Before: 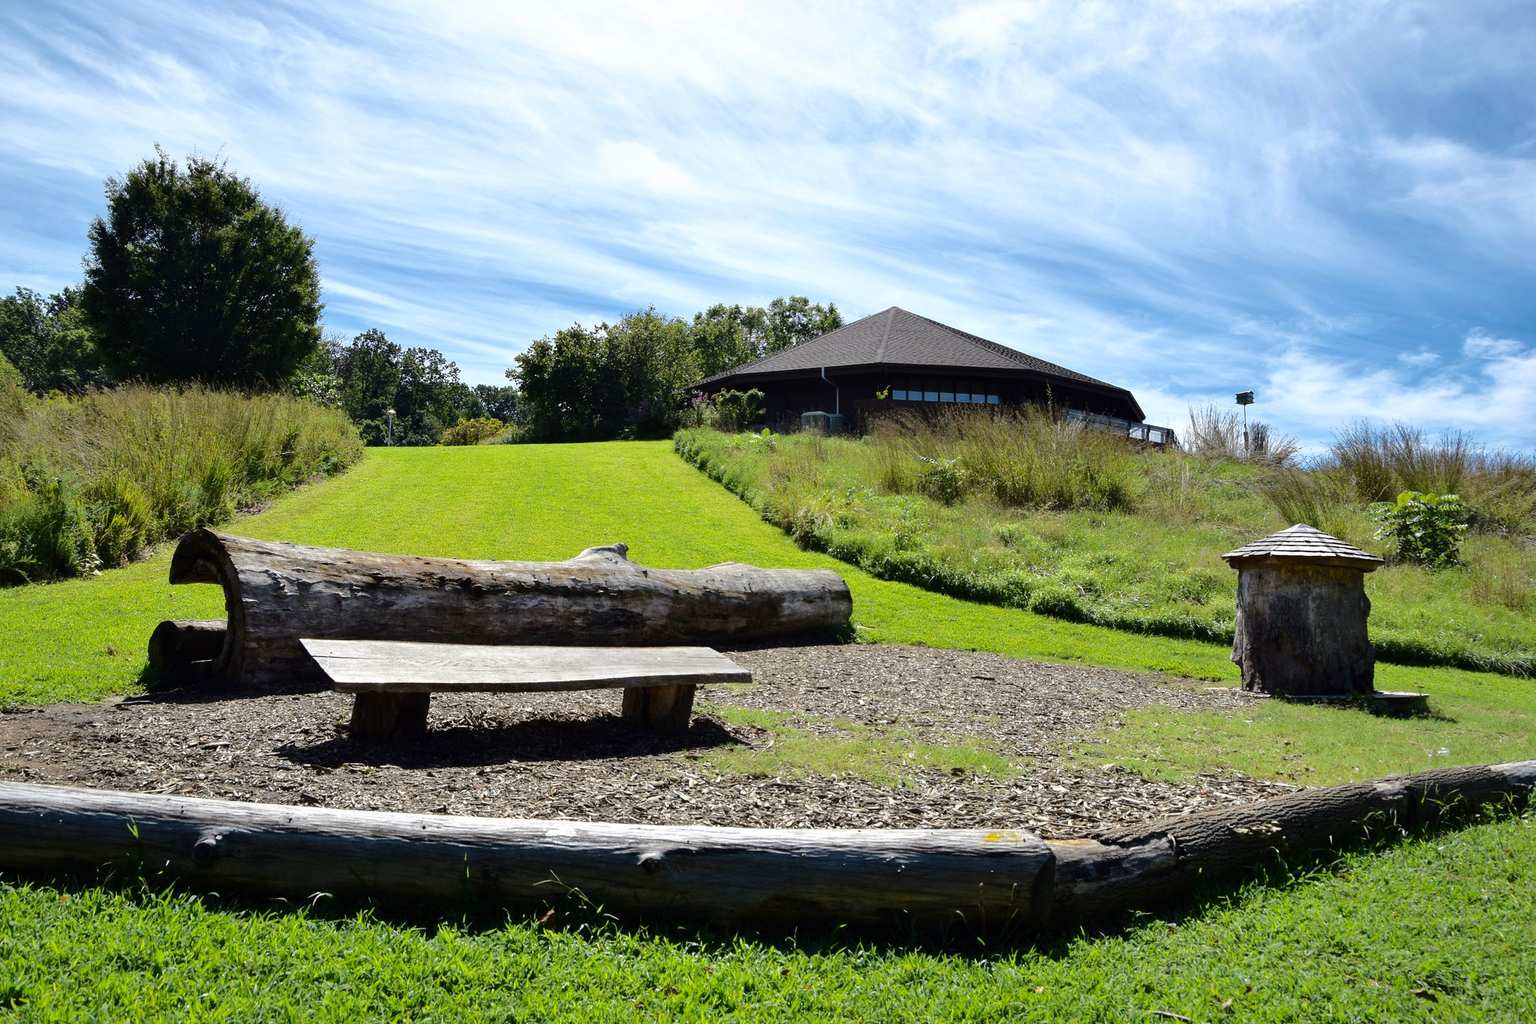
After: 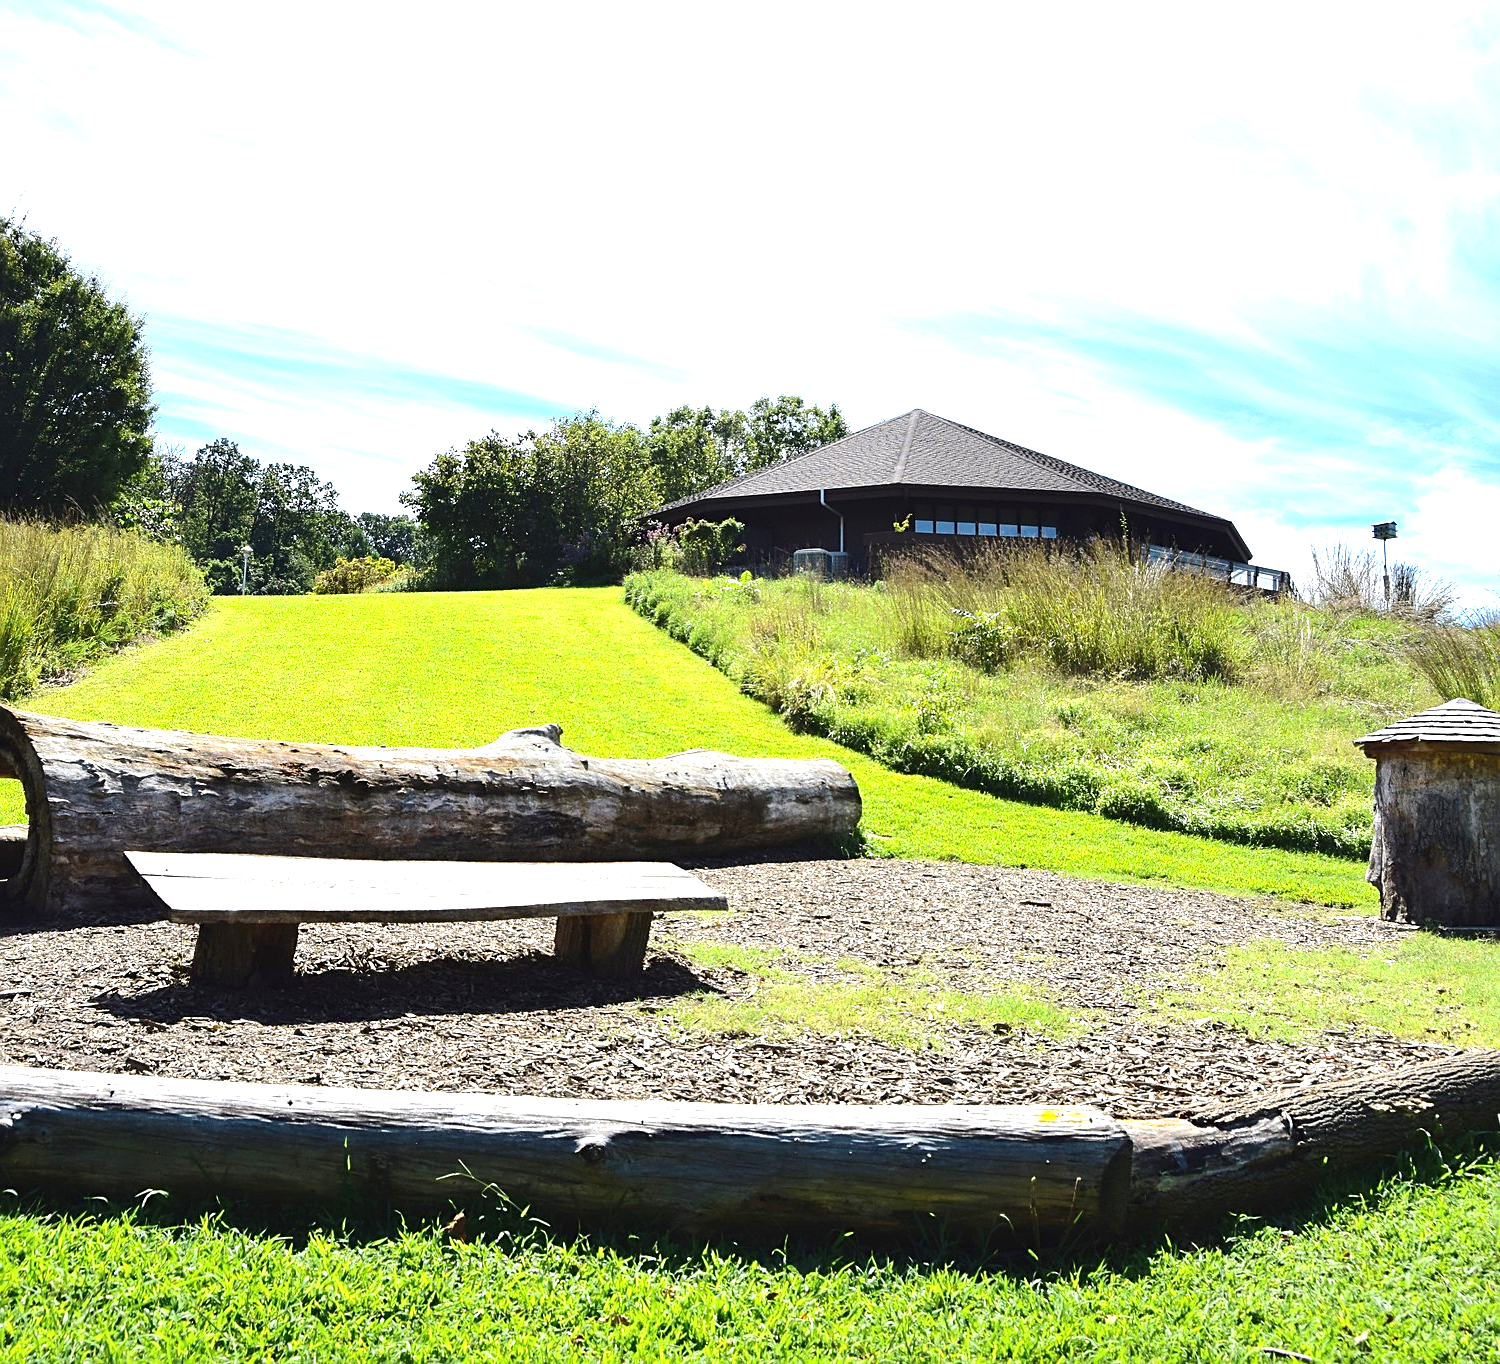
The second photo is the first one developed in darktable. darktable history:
crop: left 13.443%, right 13.31%
exposure: black level correction -0.002, exposure 1.115 EV, compensate highlight preservation false
white balance: red 1, blue 1
sharpen: on, module defaults
